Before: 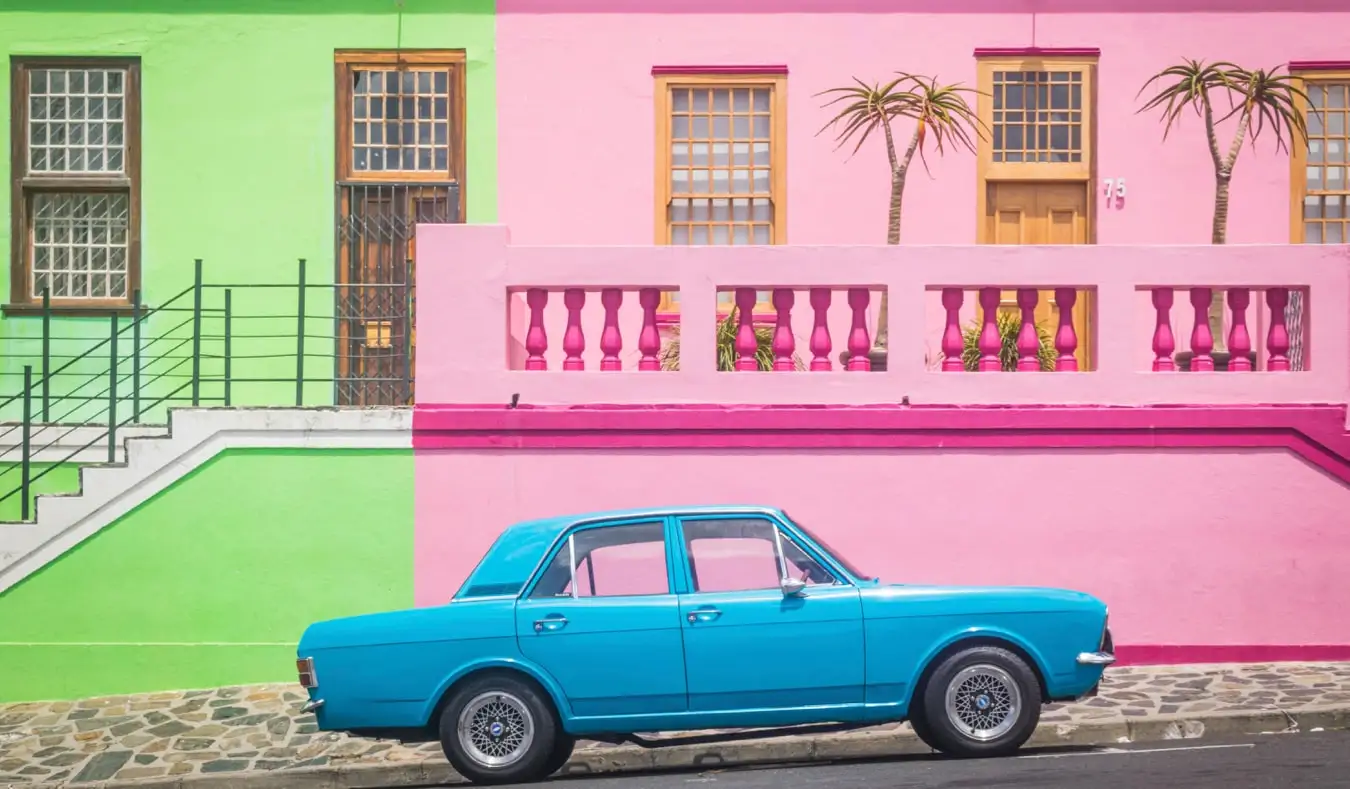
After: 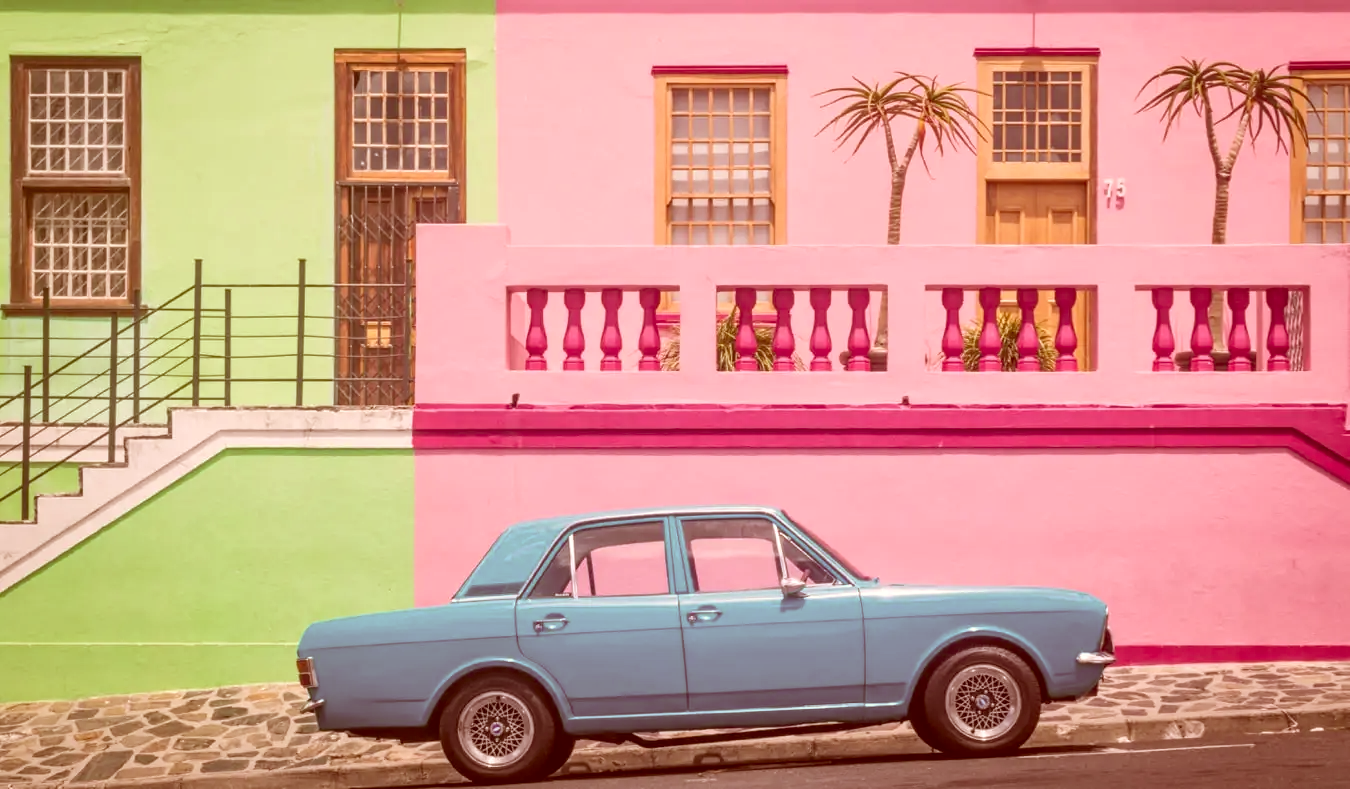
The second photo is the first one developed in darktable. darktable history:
local contrast: mode bilateral grid, contrast 21, coarseness 49, detail 119%, midtone range 0.2
color correction: highlights a* 9.57, highlights b* 8.87, shadows a* 39.76, shadows b* 39.55, saturation 0.767
